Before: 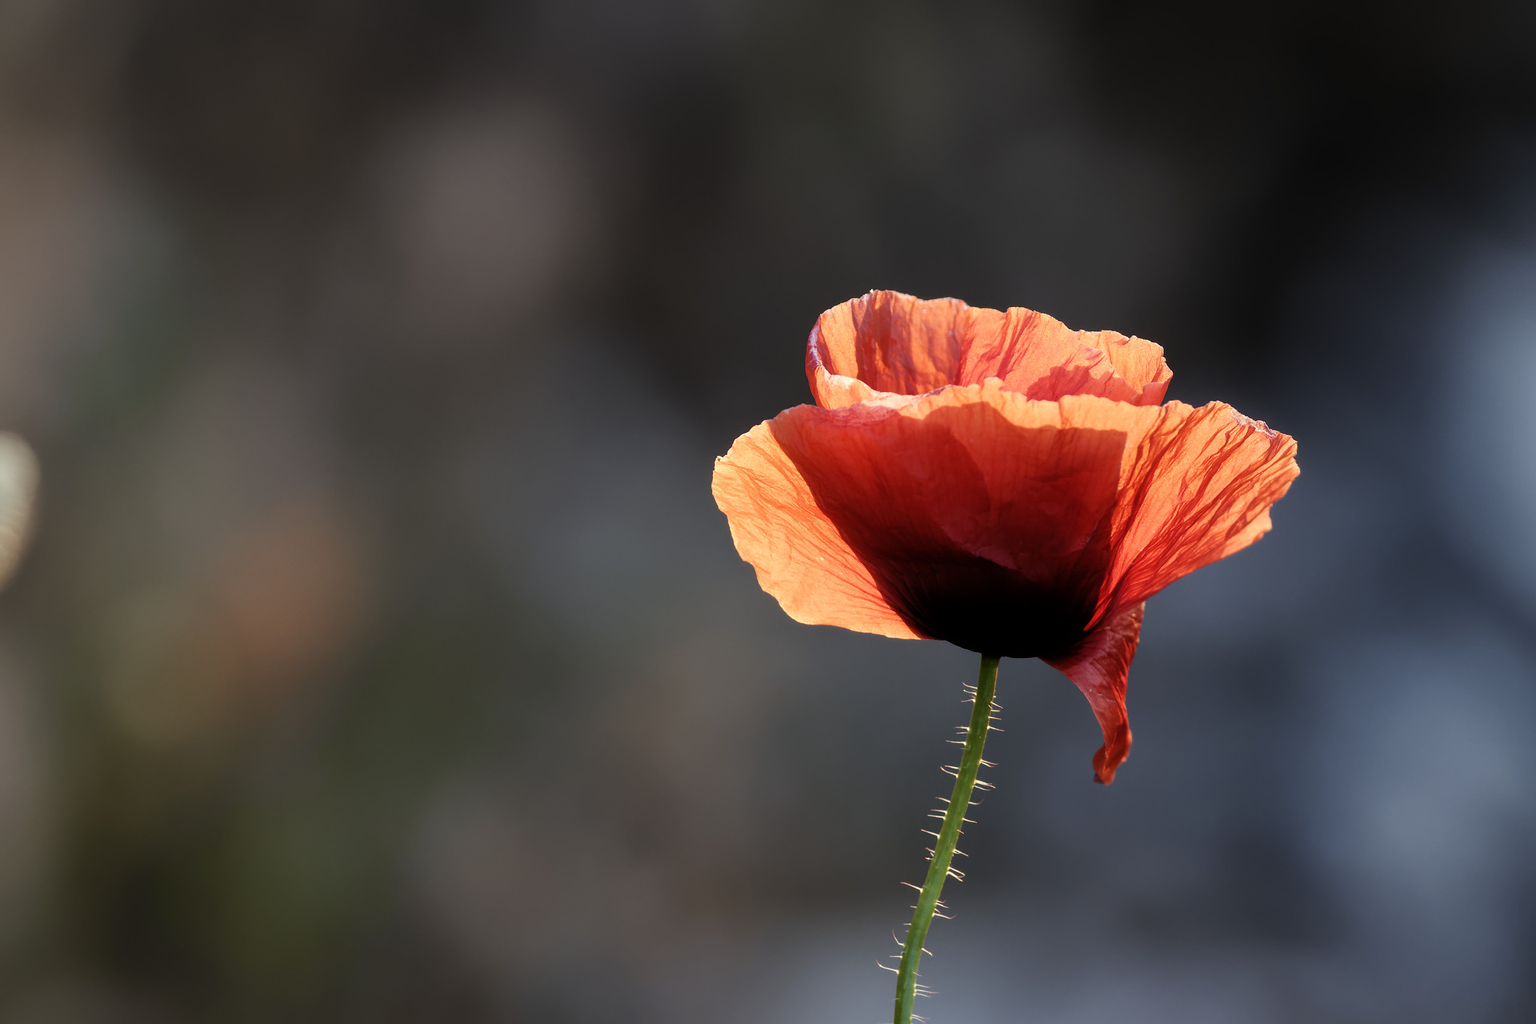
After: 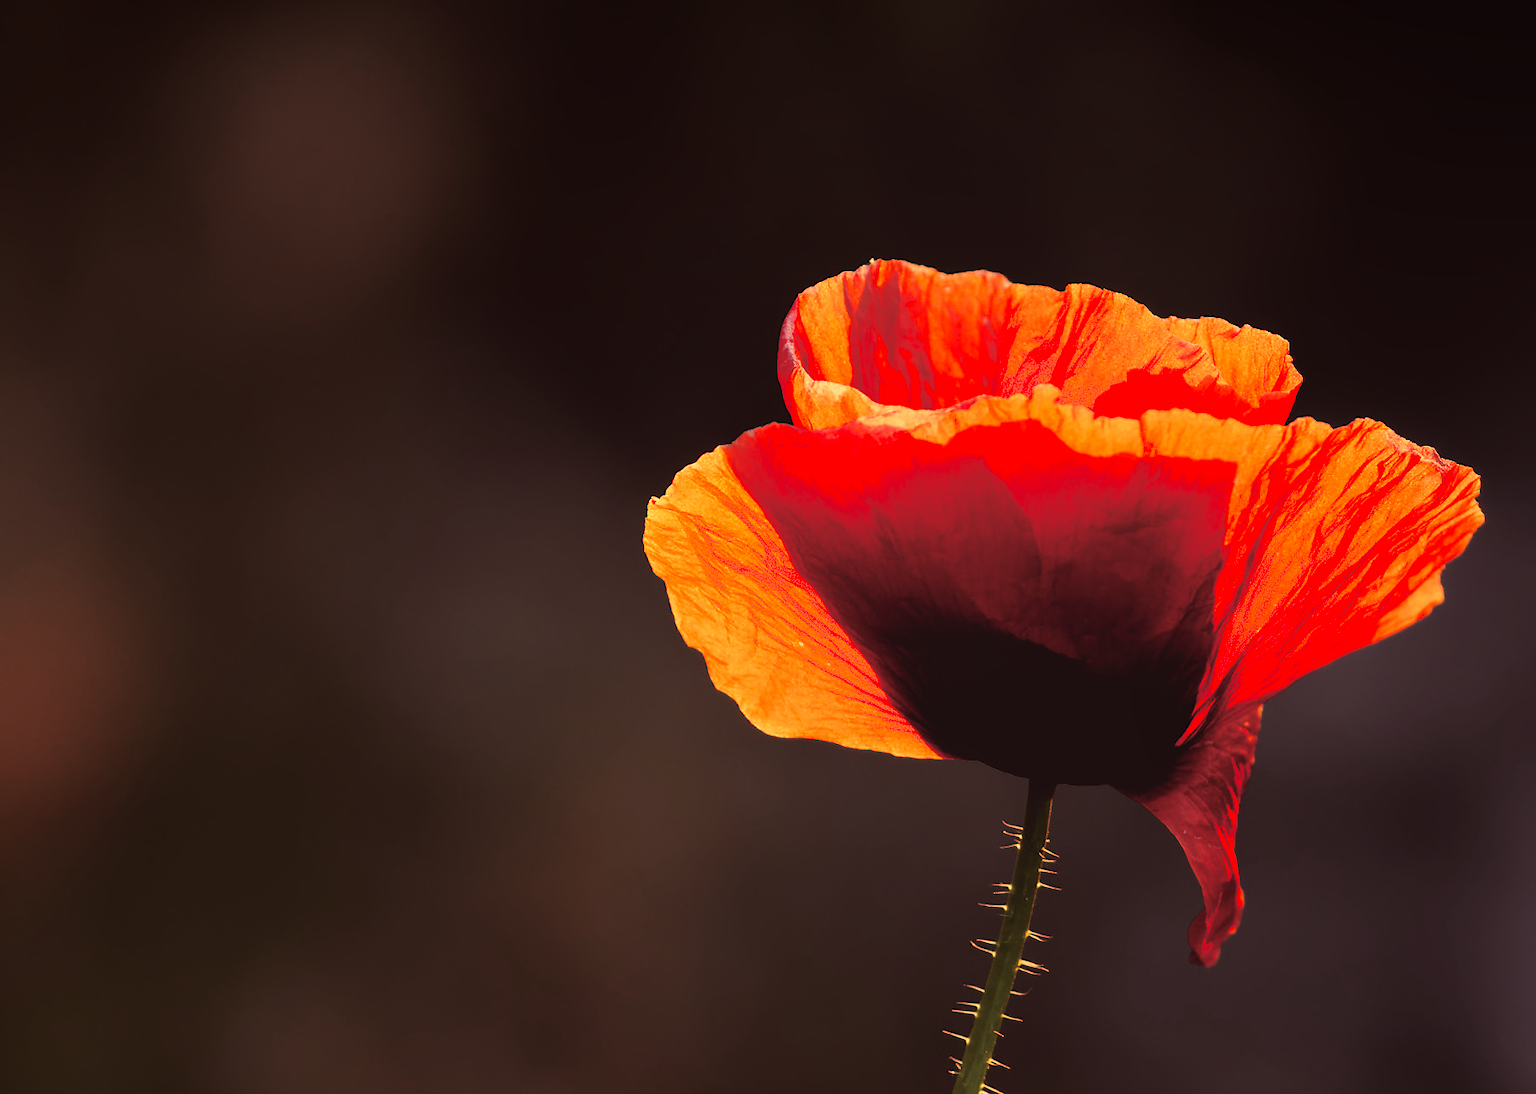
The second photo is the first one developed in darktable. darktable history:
crop and rotate: left 17.046%, top 10.659%, right 12.989%, bottom 14.553%
color balance: mode lift, gamma, gain (sRGB), lift [1.014, 0.966, 0.918, 0.87], gamma [0.86, 0.734, 0.918, 0.976], gain [1.063, 1.13, 1.063, 0.86]
local contrast: detail 70%
split-toning: highlights › hue 298.8°, highlights › saturation 0.73, compress 41.76%
